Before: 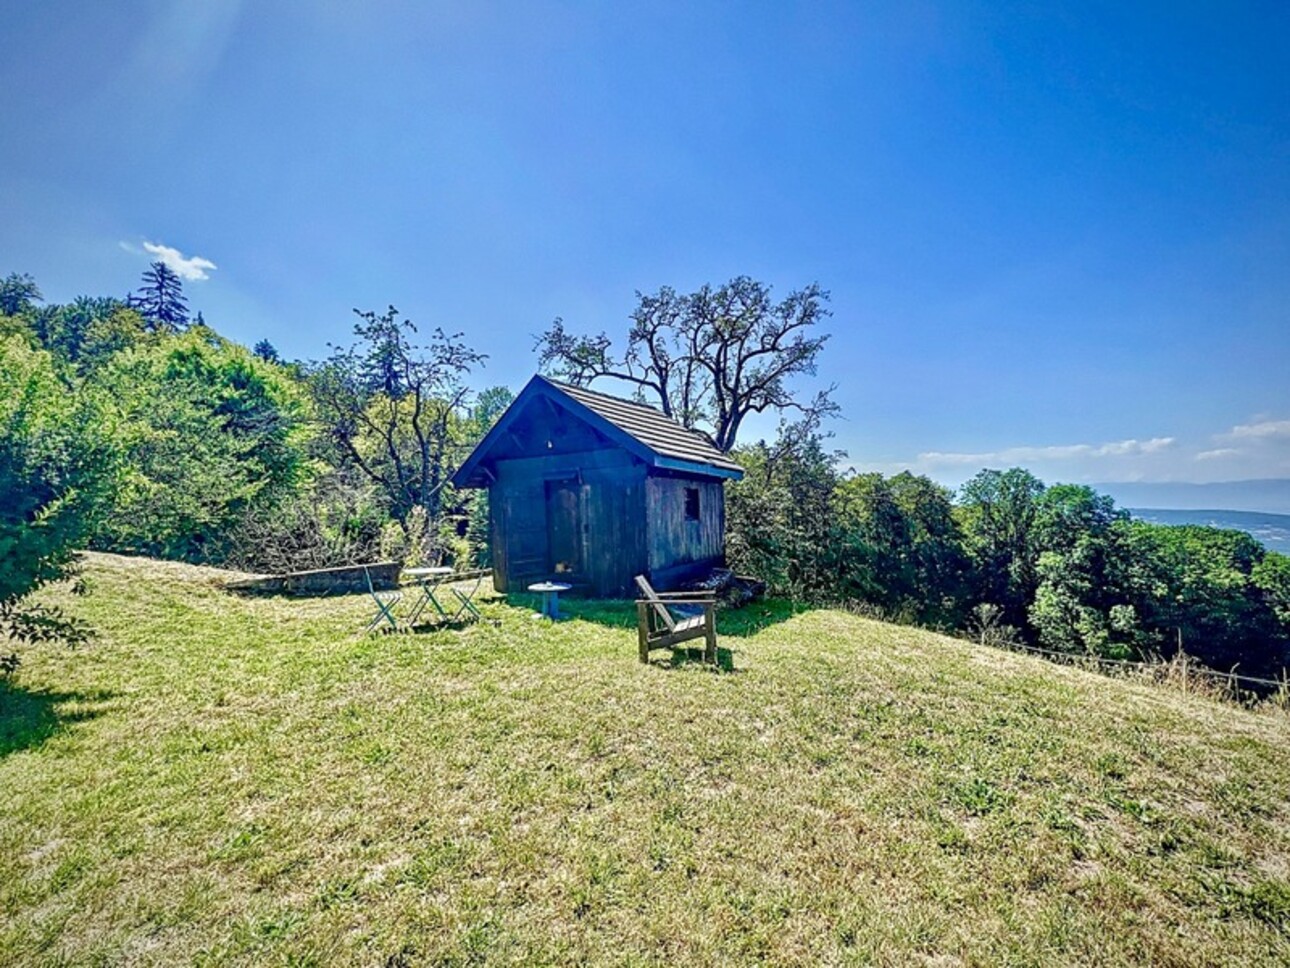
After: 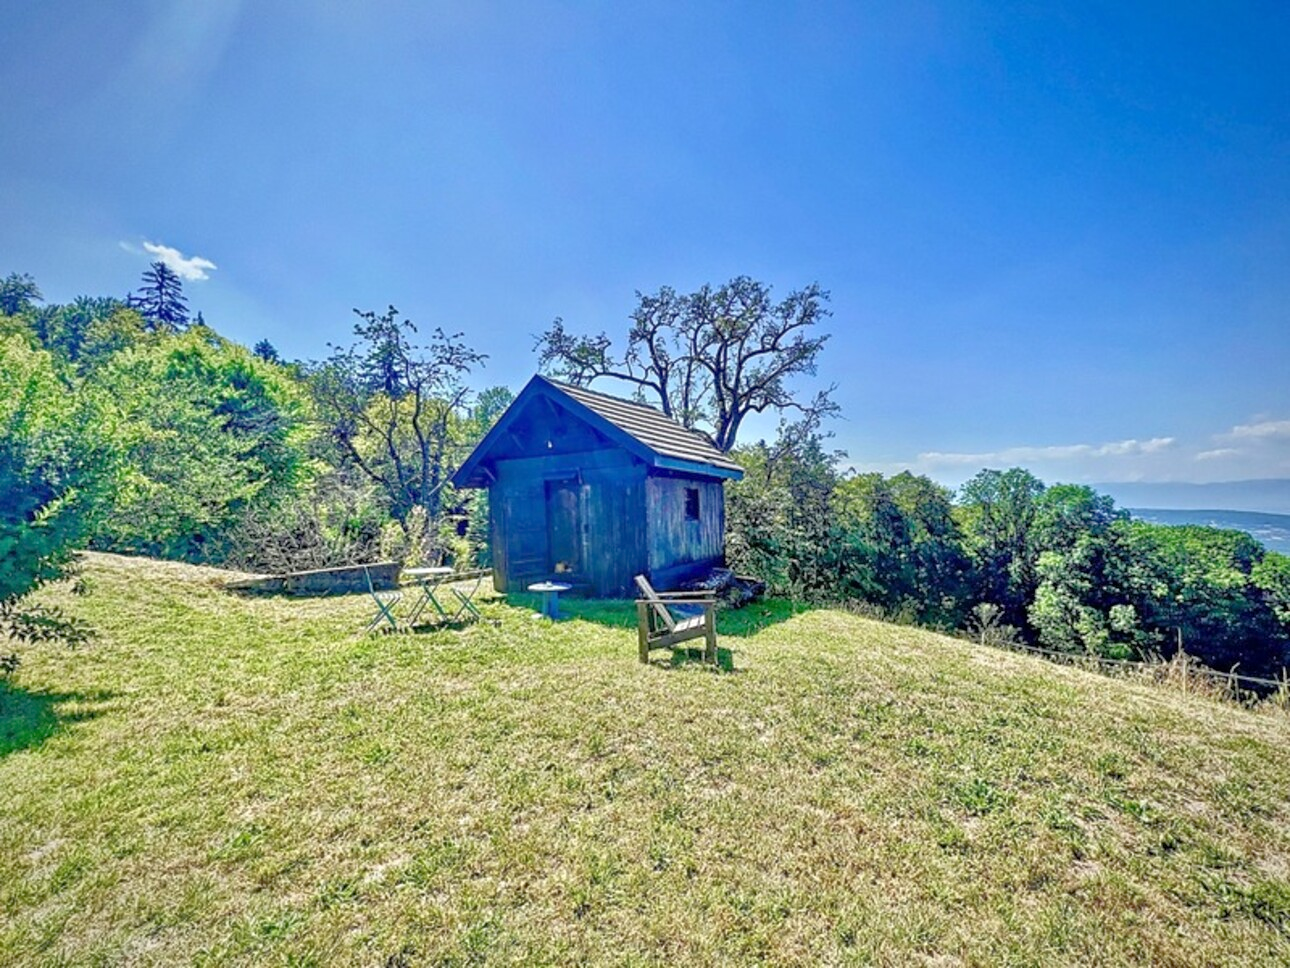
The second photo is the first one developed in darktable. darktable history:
tone equalizer: -7 EV 0.152 EV, -6 EV 0.628 EV, -5 EV 1.16 EV, -4 EV 1.32 EV, -3 EV 1.15 EV, -2 EV 0.6 EV, -1 EV 0.153 EV
